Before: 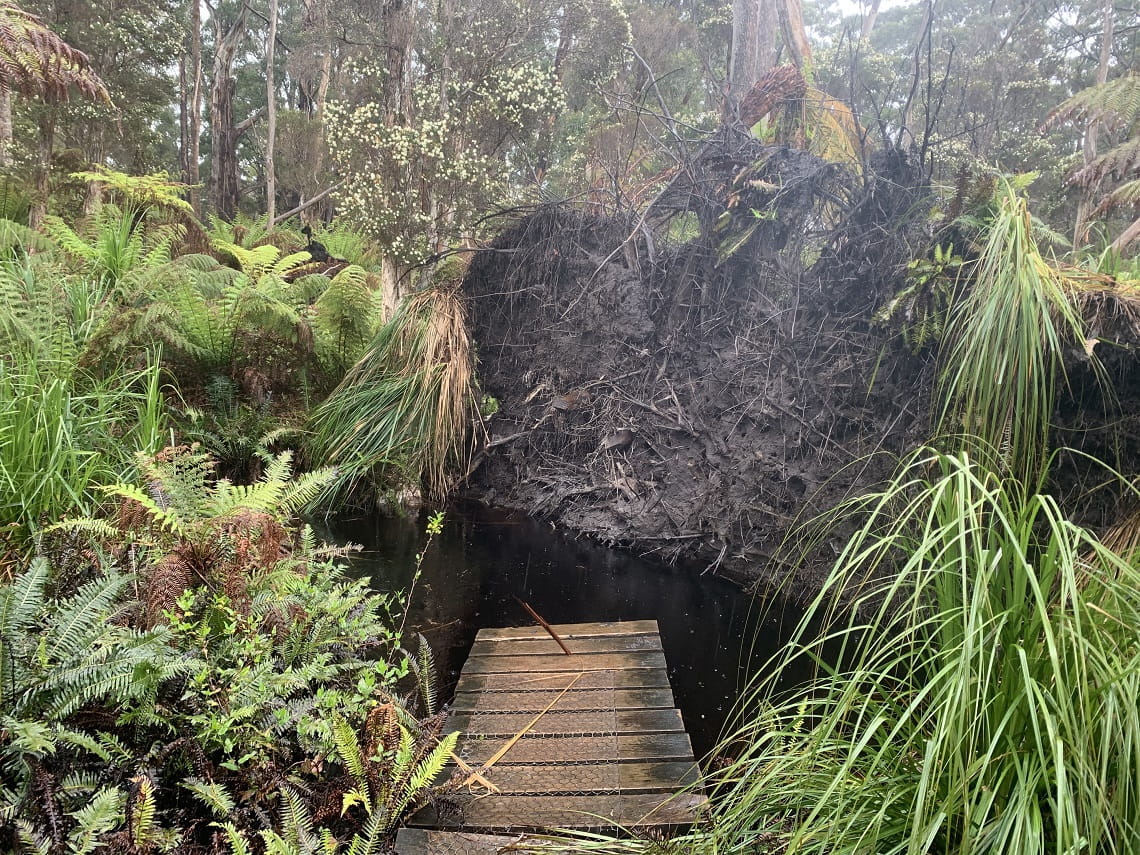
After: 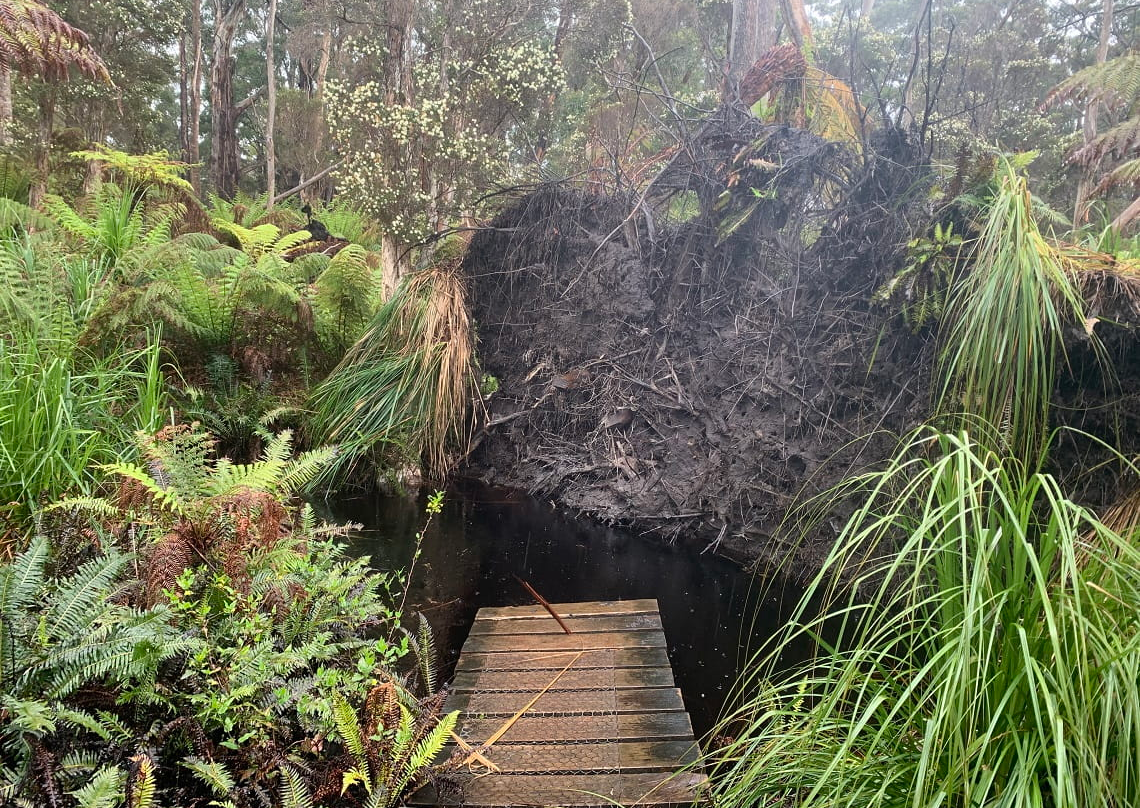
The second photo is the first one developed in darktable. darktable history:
crop and rotate: top 2.479%, bottom 3.018%
rotate and perspective: automatic cropping original format, crop left 0, crop top 0
